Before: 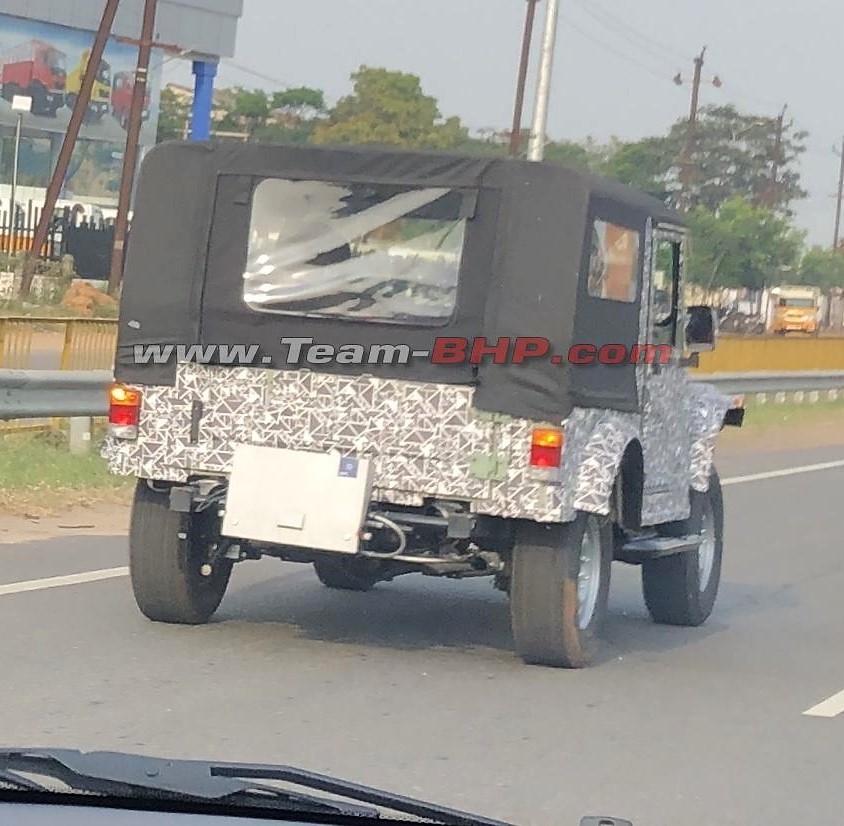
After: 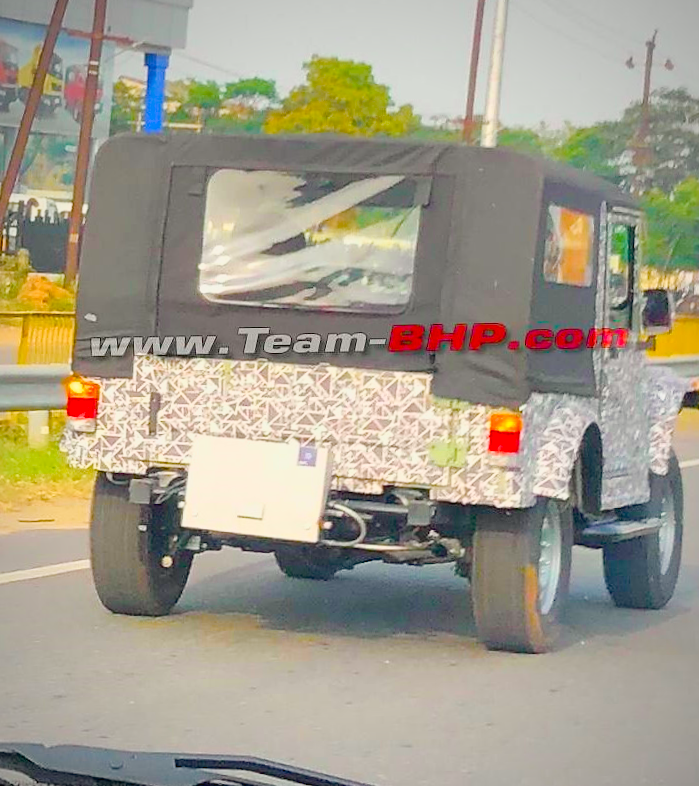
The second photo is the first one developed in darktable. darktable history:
tone curve: curves: ch0 [(0, 0.021) (0.049, 0.044) (0.157, 0.131) (0.359, 0.419) (0.469, 0.544) (0.634, 0.722) (0.839, 0.909) (0.998, 0.978)]; ch1 [(0, 0) (0.437, 0.408) (0.472, 0.47) (0.502, 0.503) (0.527, 0.53) (0.564, 0.573) (0.614, 0.654) (0.669, 0.748) (0.859, 0.899) (1, 1)]; ch2 [(0, 0) (0.33, 0.301) (0.421, 0.443) (0.487, 0.504) (0.502, 0.509) (0.535, 0.537) (0.565, 0.595) (0.608, 0.667) (1, 1)], color space Lab, independent channels, preserve colors none
vignetting: fall-off radius 60.92%
velvia: strength 51%, mid-tones bias 0.51
crop and rotate: angle 1°, left 4.281%, top 0.642%, right 11.383%, bottom 2.486%
color balance rgb: global offset › luminance -0.5%, perceptual saturation grading › highlights -17.77%, perceptual saturation grading › mid-tones 33.1%, perceptual saturation grading › shadows 50.52%, perceptual brilliance grading › highlights 10.8%, perceptual brilliance grading › shadows -10.8%, global vibrance 24.22%, contrast -25%
